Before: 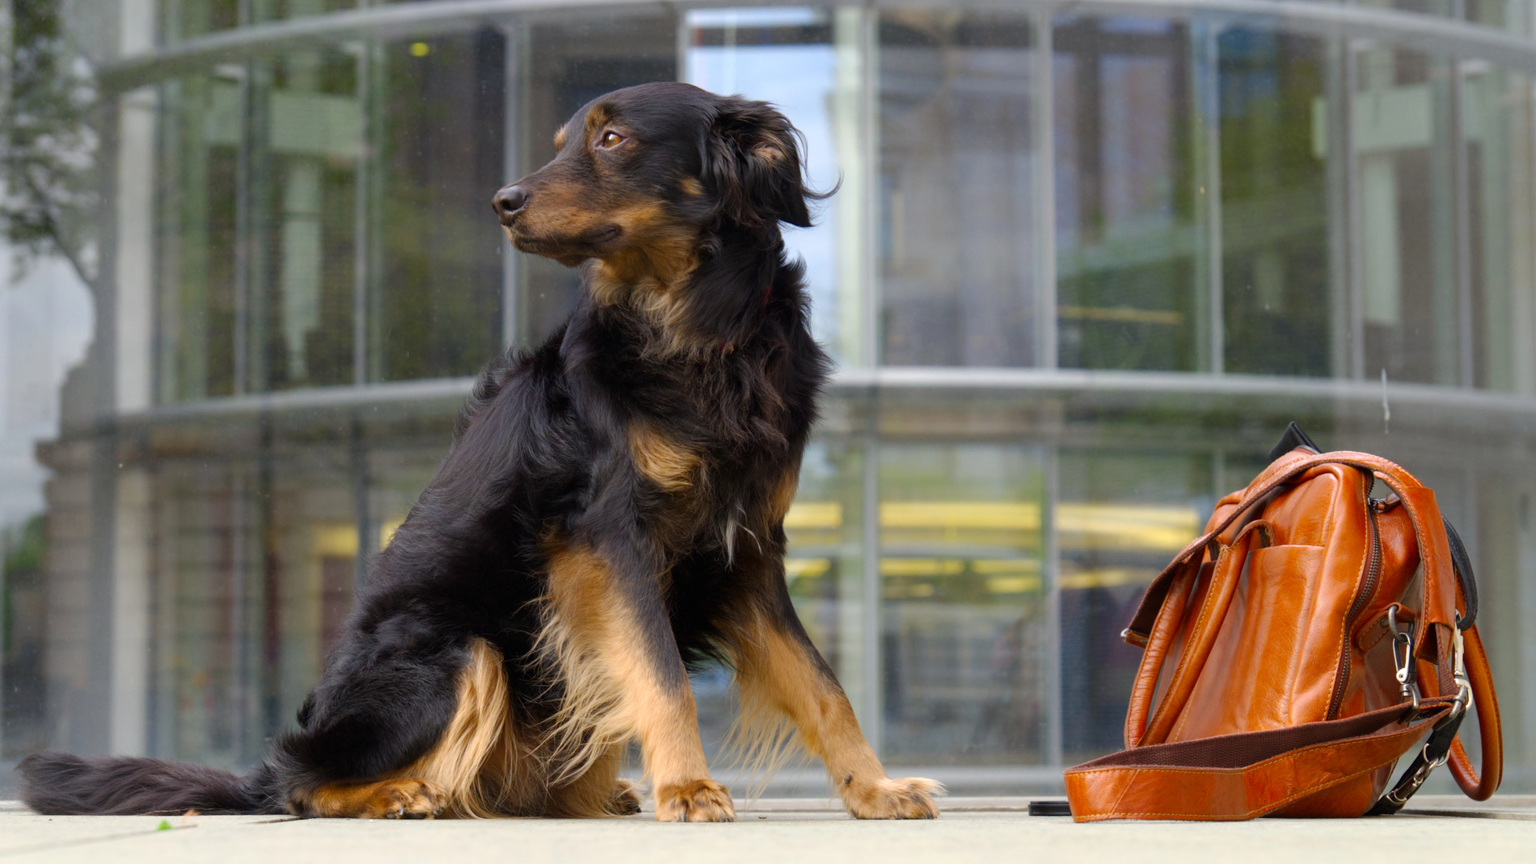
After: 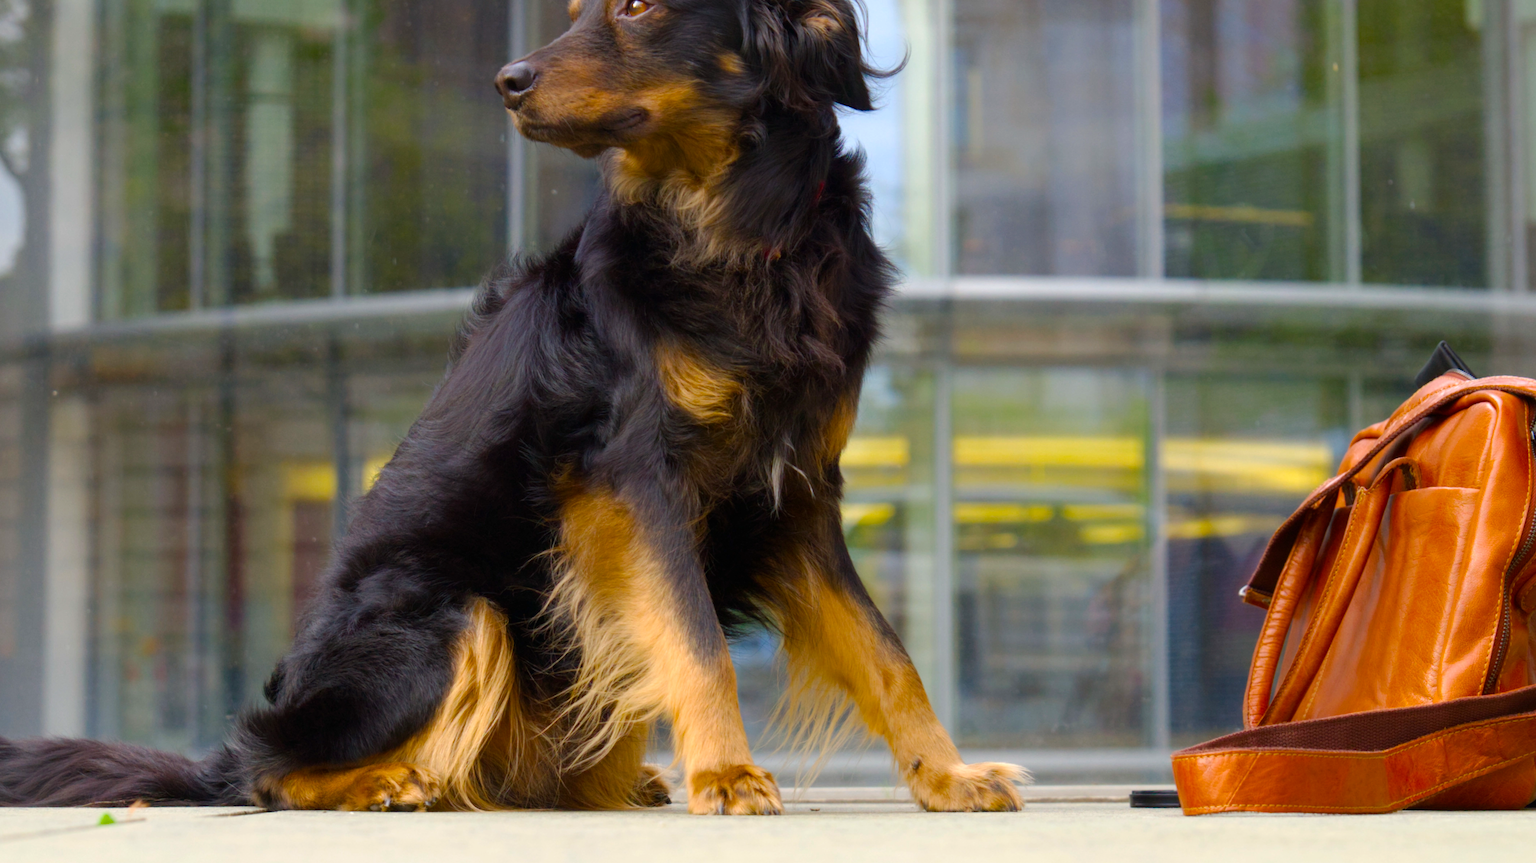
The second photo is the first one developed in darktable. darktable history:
crop and rotate: left 4.842%, top 15.51%, right 10.668%
color balance rgb: perceptual saturation grading › global saturation 30%, global vibrance 20%
